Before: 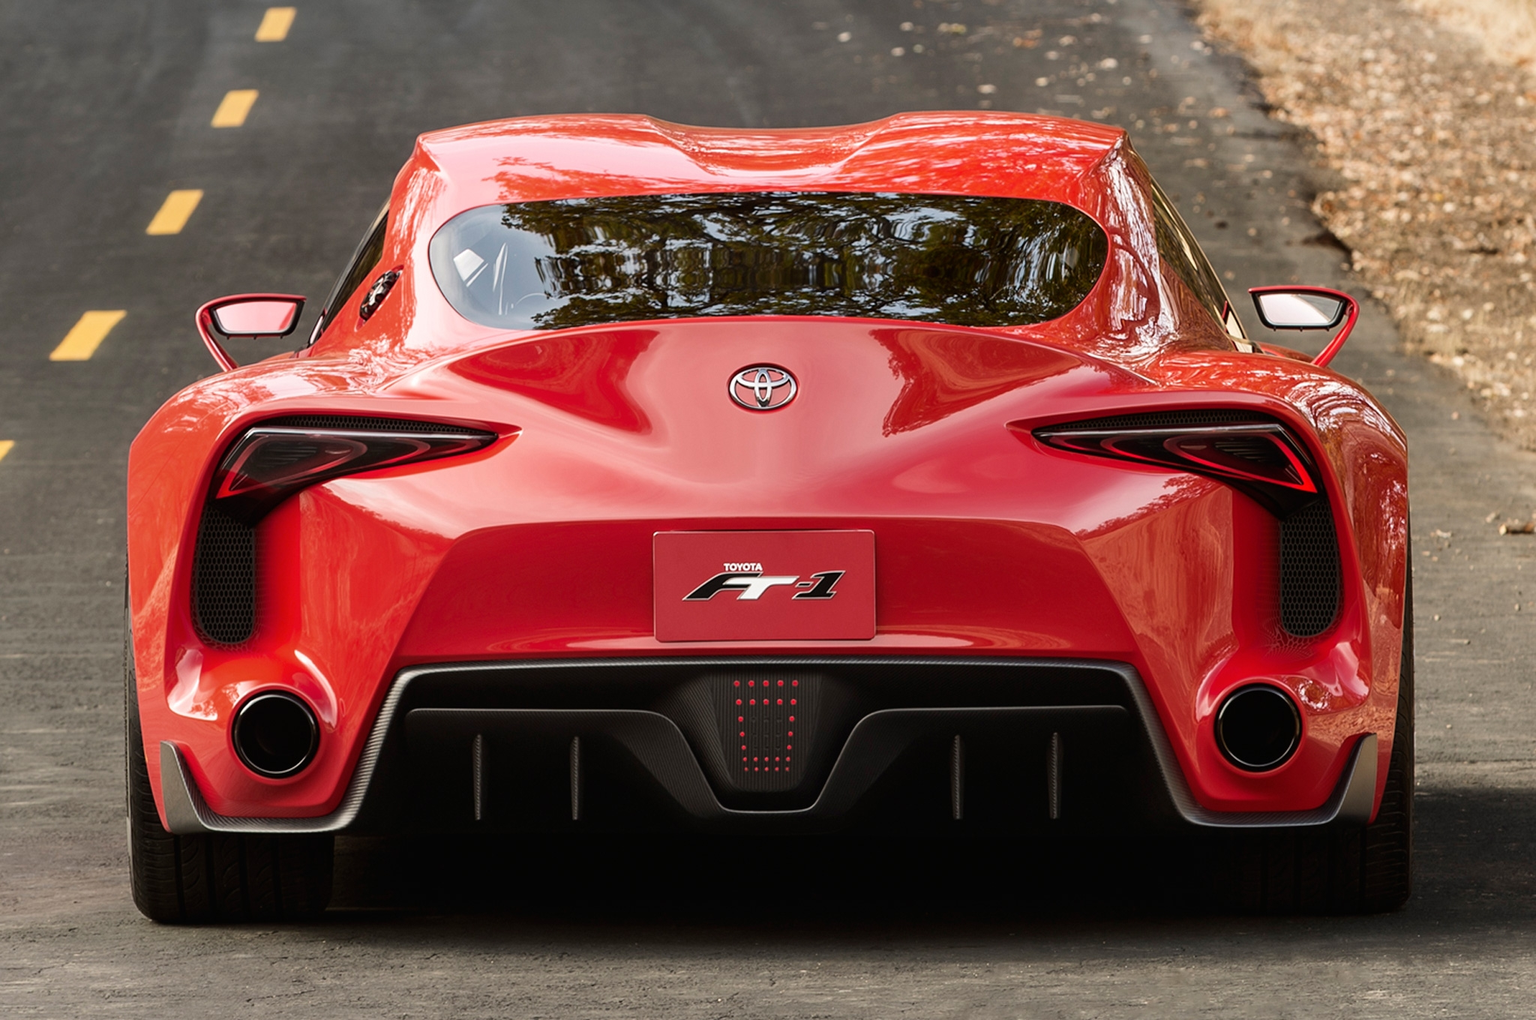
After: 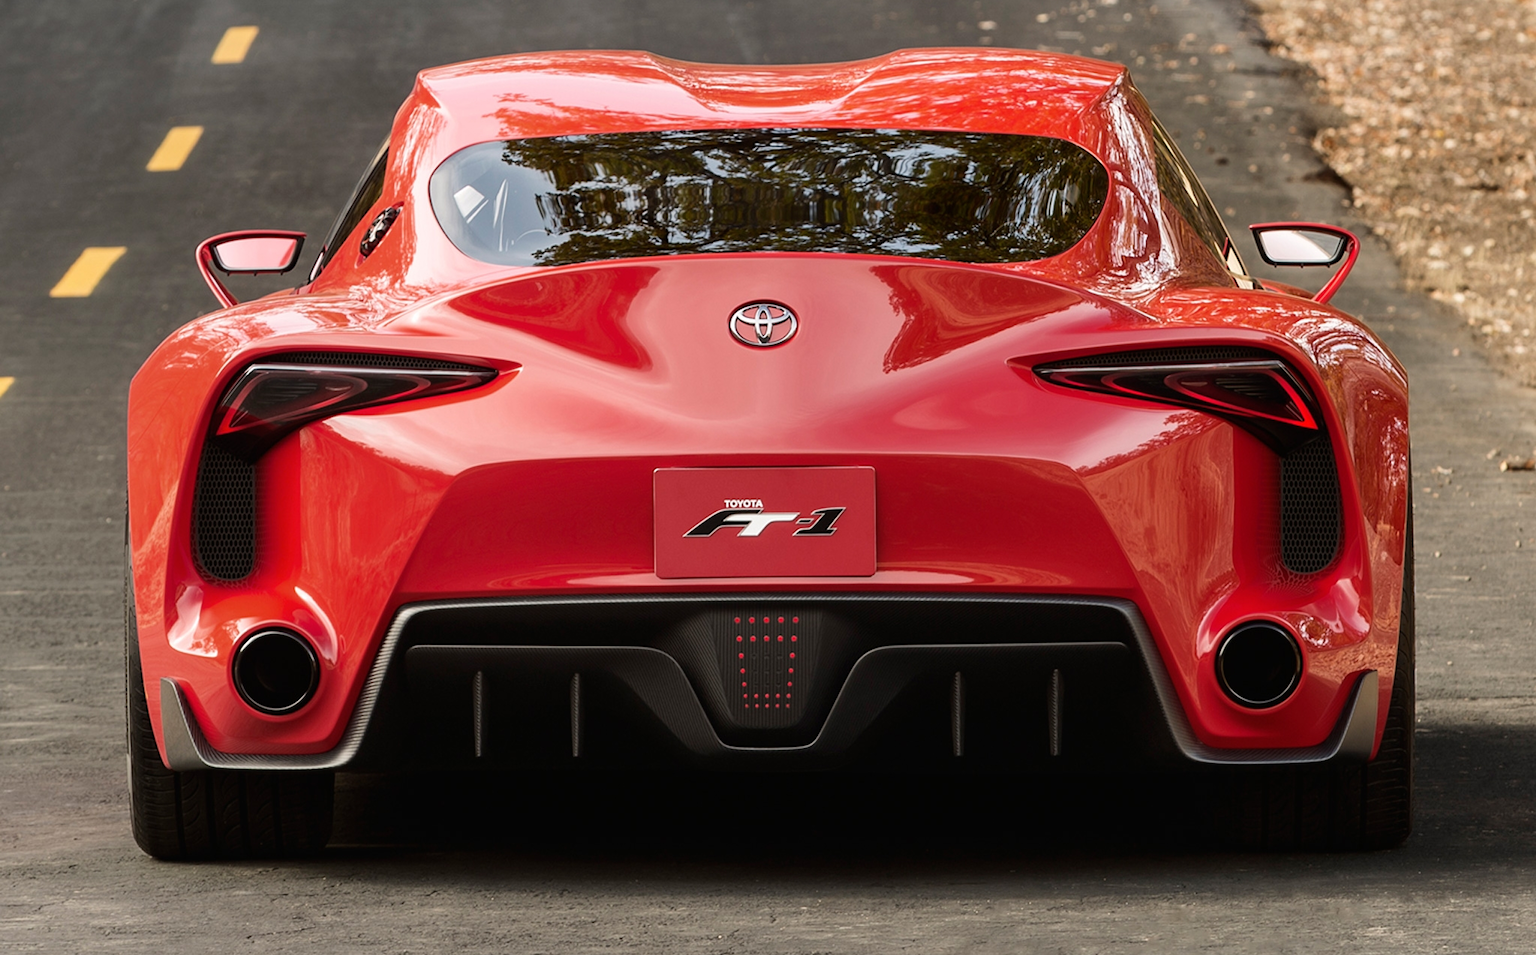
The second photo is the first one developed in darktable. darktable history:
crop and rotate: top 6.277%
